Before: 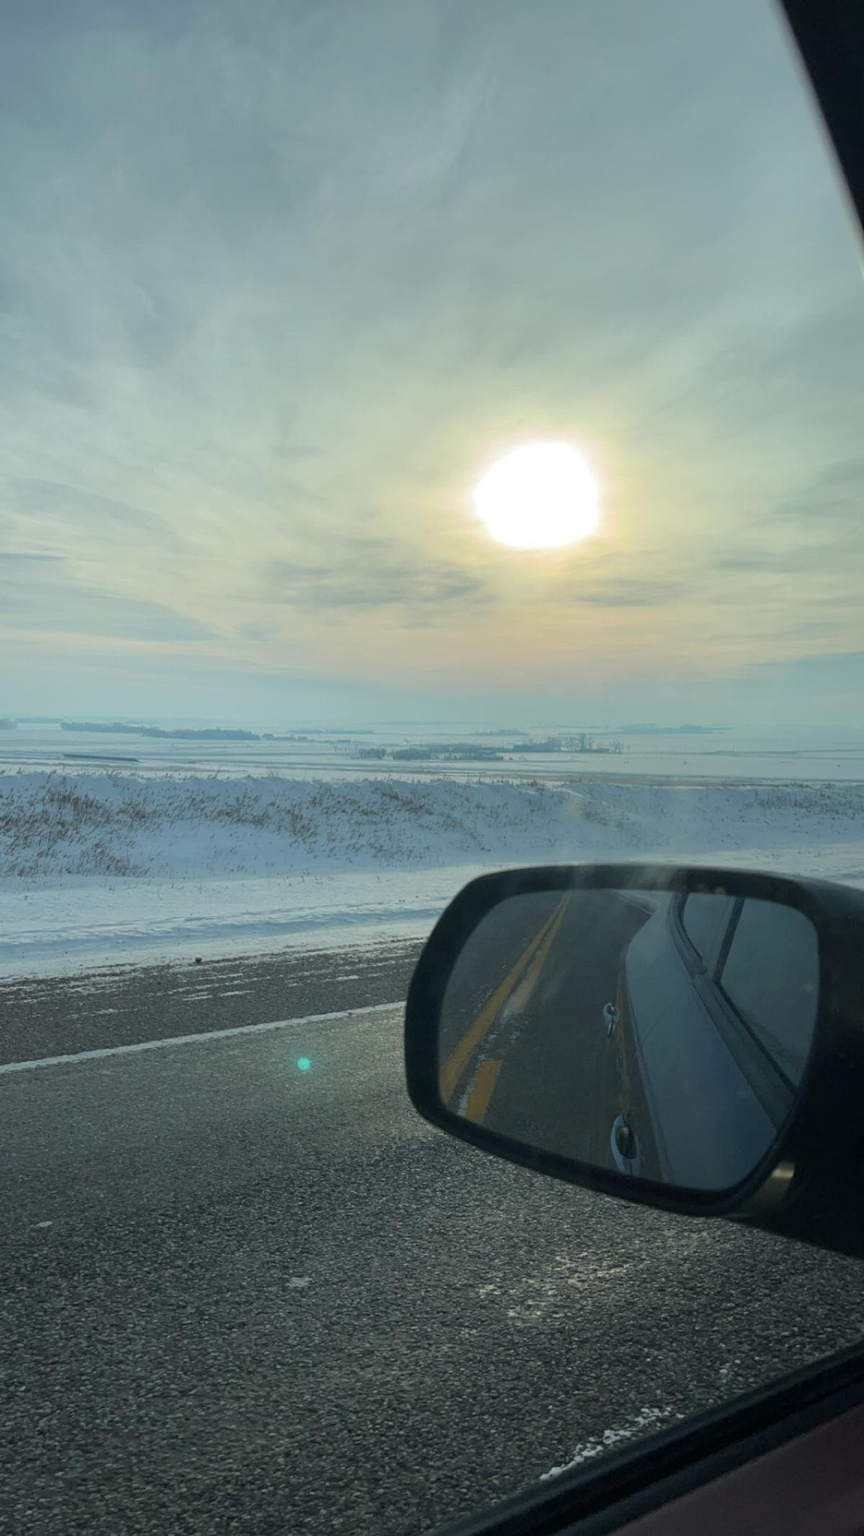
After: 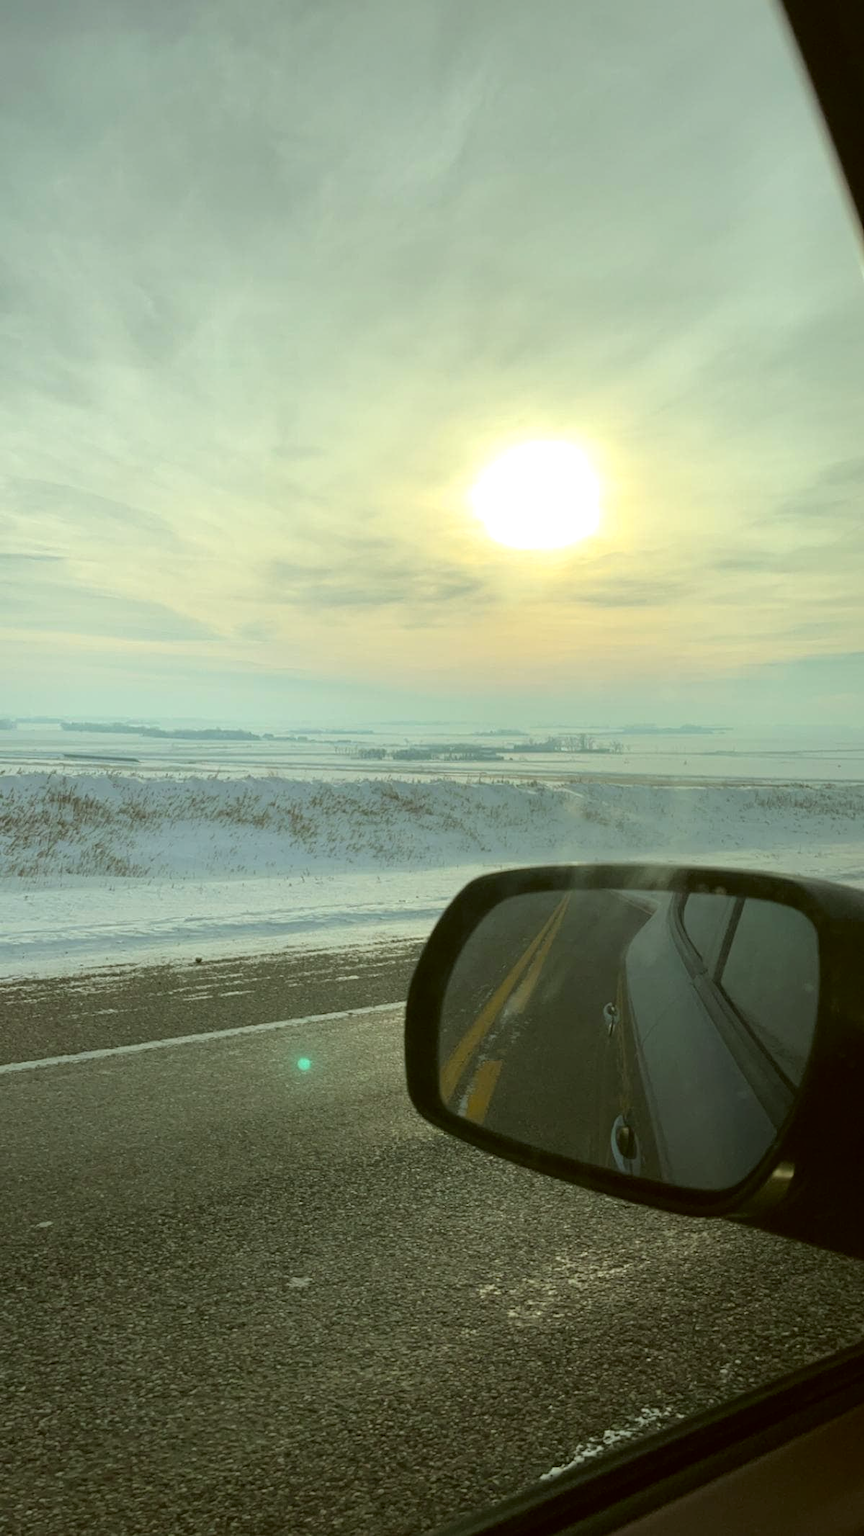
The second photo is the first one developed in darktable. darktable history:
tone equalizer: -8 EV -0.393 EV, -7 EV -0.369 EV, -6 EV -0.366 EV, -5 EV -0.256 EV, -3 EV 0.241 EV, -2 EV 0.318 EV, -1 EV 0.397 EV, +0 EV 0.407 EV
color correction: highlights a* -1.7, highlights b* 10, shadows a* 0.869, shadows b* 19.17
